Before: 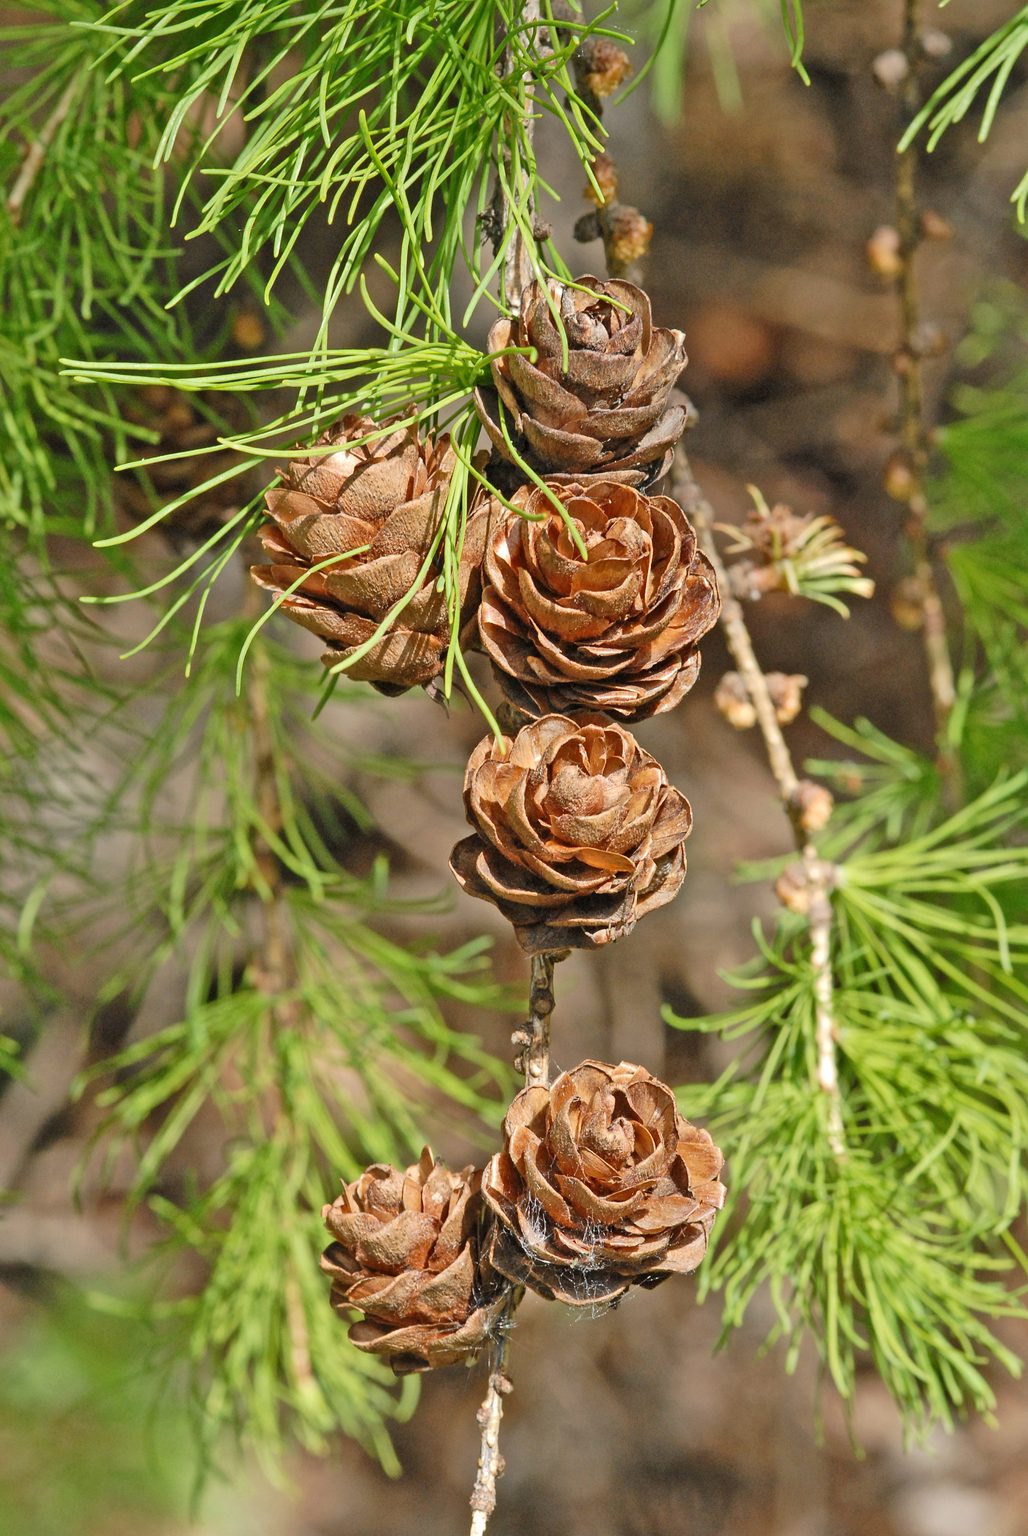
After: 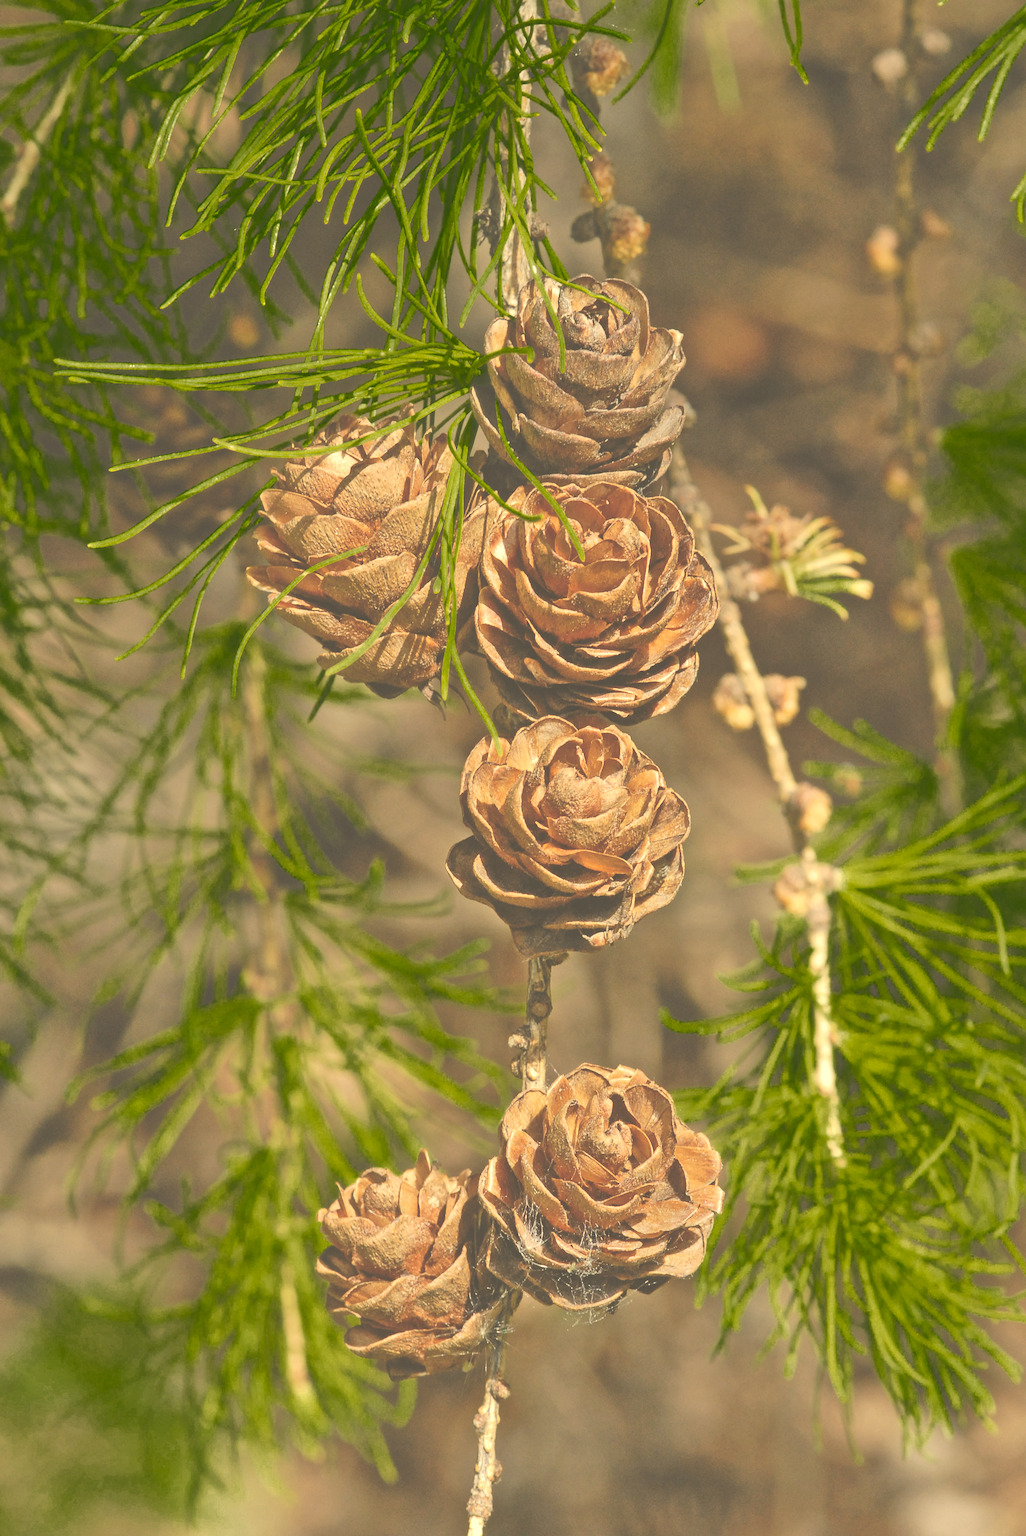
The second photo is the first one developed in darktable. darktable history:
color zones: curves: ch0 [(0.25, 0.5) (0.347, 0.092) (0.75, 0.5)]; ch1 [(0.25, 0.5) (0.33, 0.51) (0.75, 0.5)]
crop and rotate: left 0.614%, top 0.179%, bottom 0.309%
exposure: black level correction -0.087, compensate highlight preservation false
color correction: highlights a* 2.72, highlights b* 22.8
